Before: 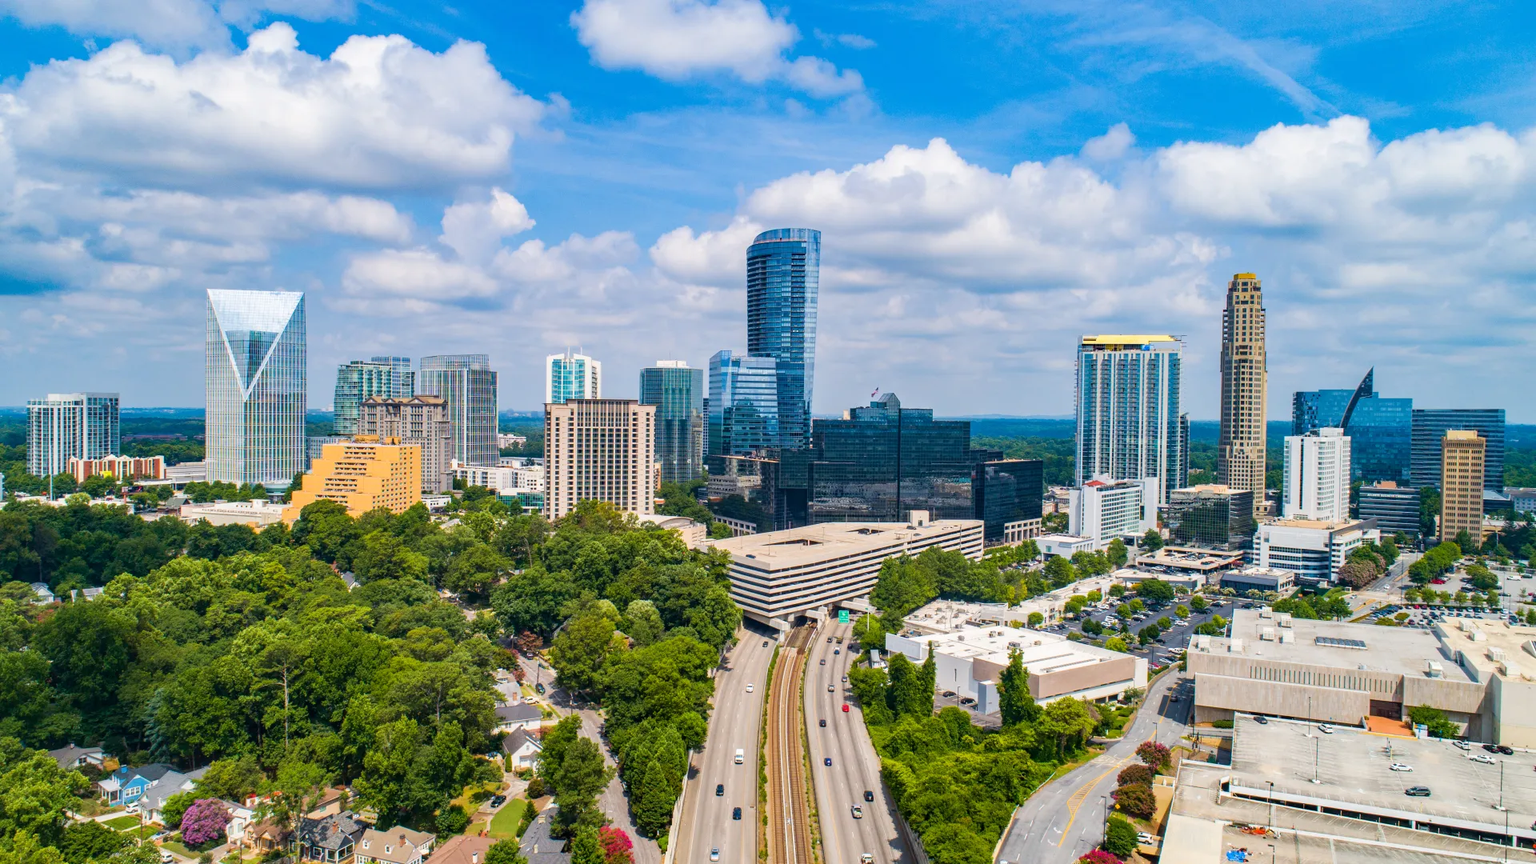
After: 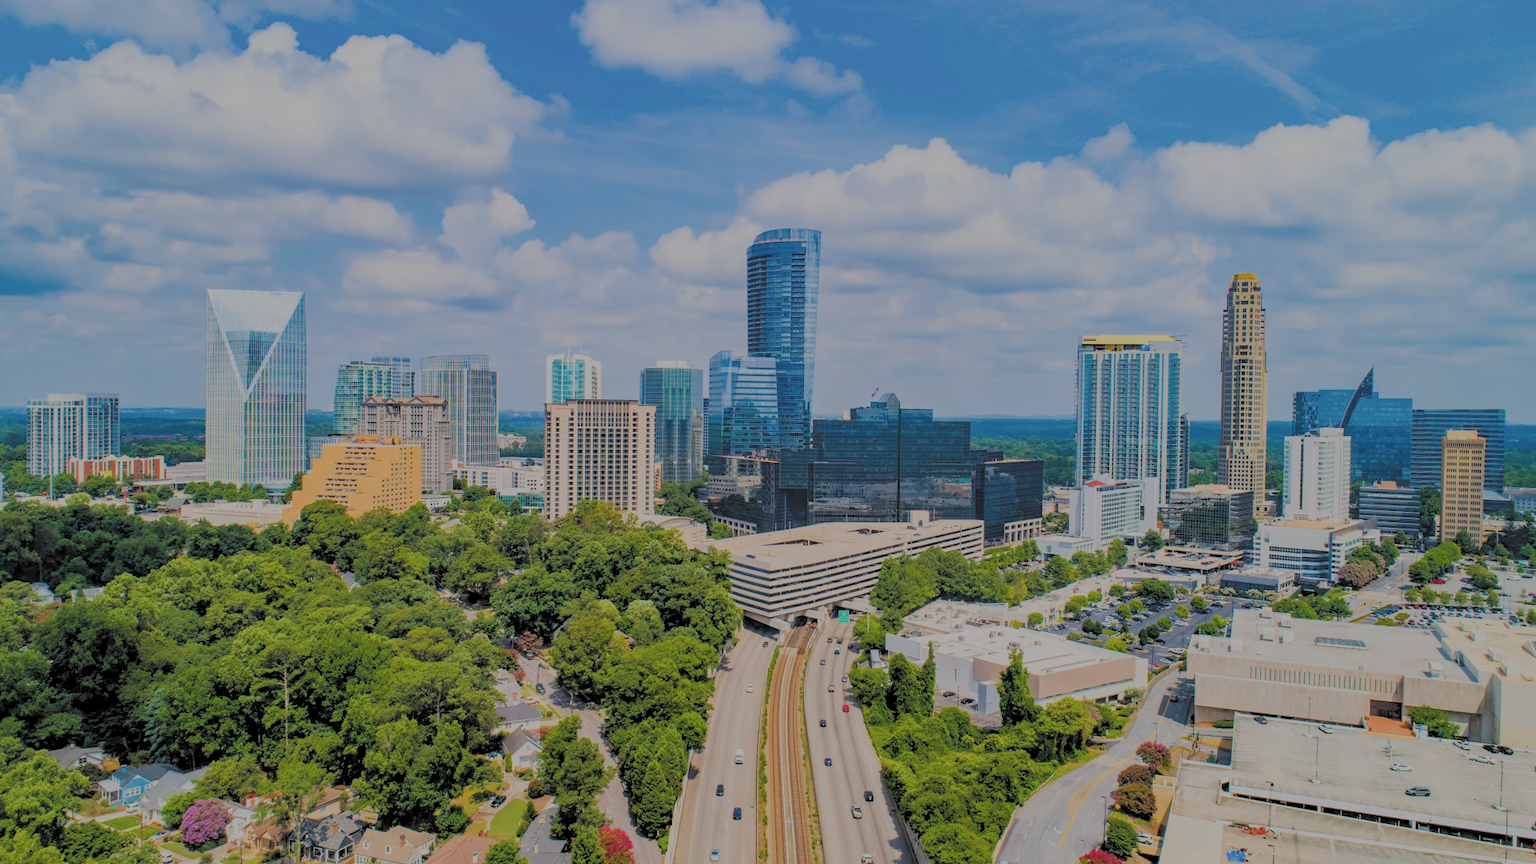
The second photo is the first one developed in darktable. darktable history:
filmic rgb: black relative exposure -4.45 EV, white relative exposure 6.59 EV, hardness 1.85, contrast 0.515, color science v5 (2021), iterations of high-quality reconstruction 0, contrast in shadows safe, contrast in highlights safe
contrast brightness saturation: saturation -0.058
